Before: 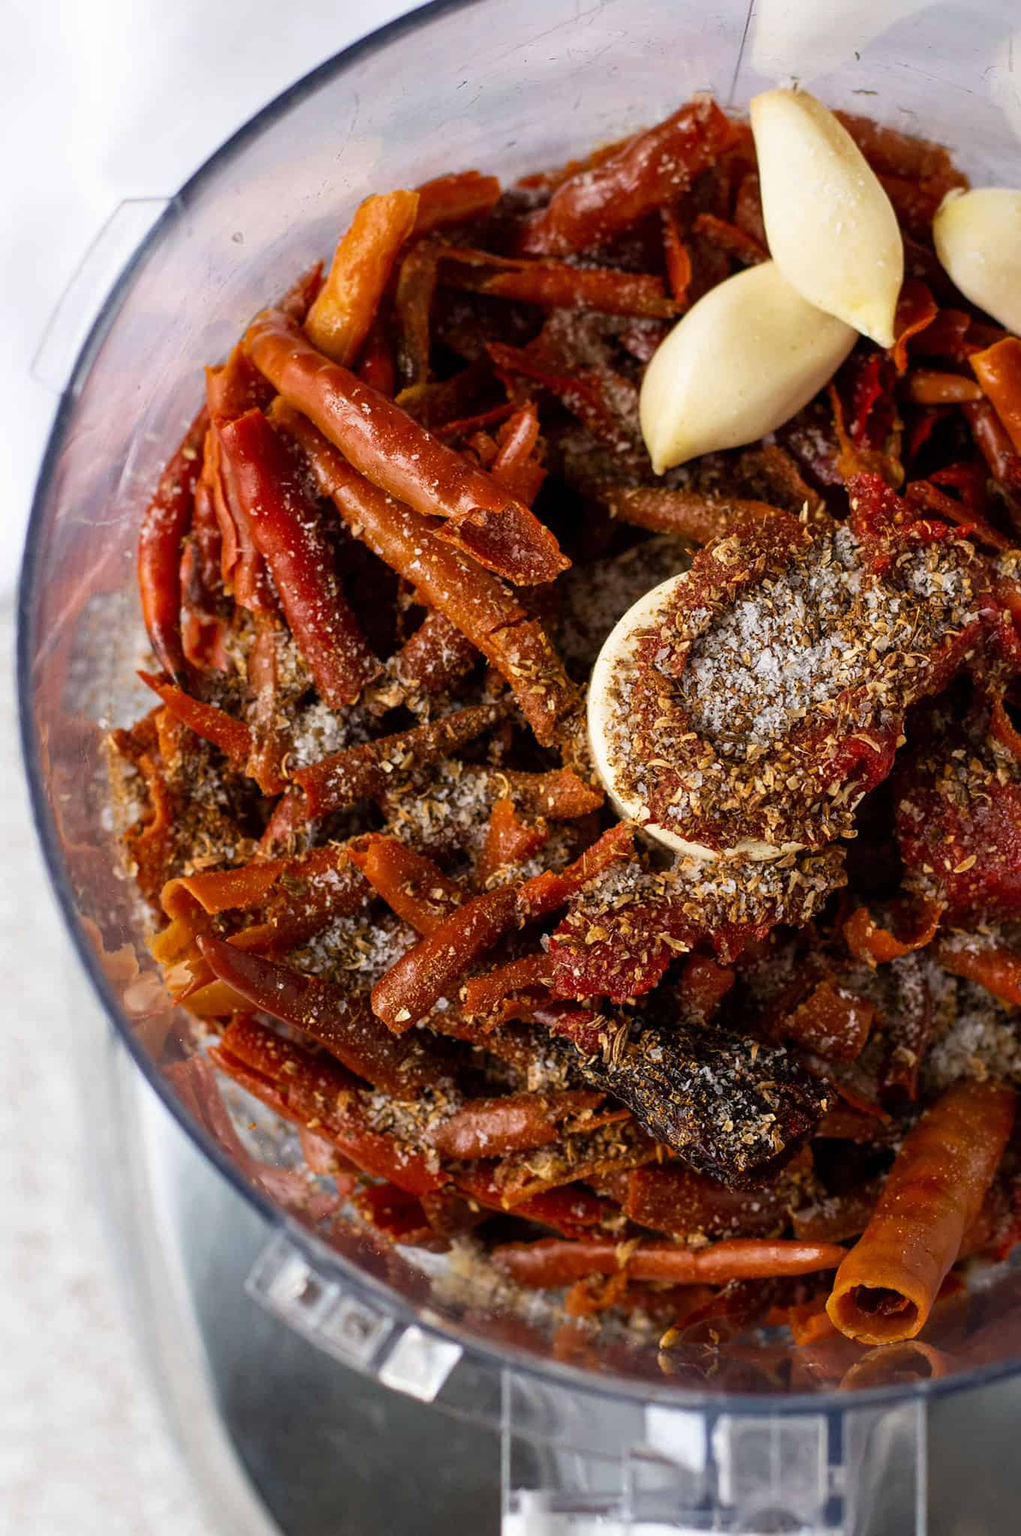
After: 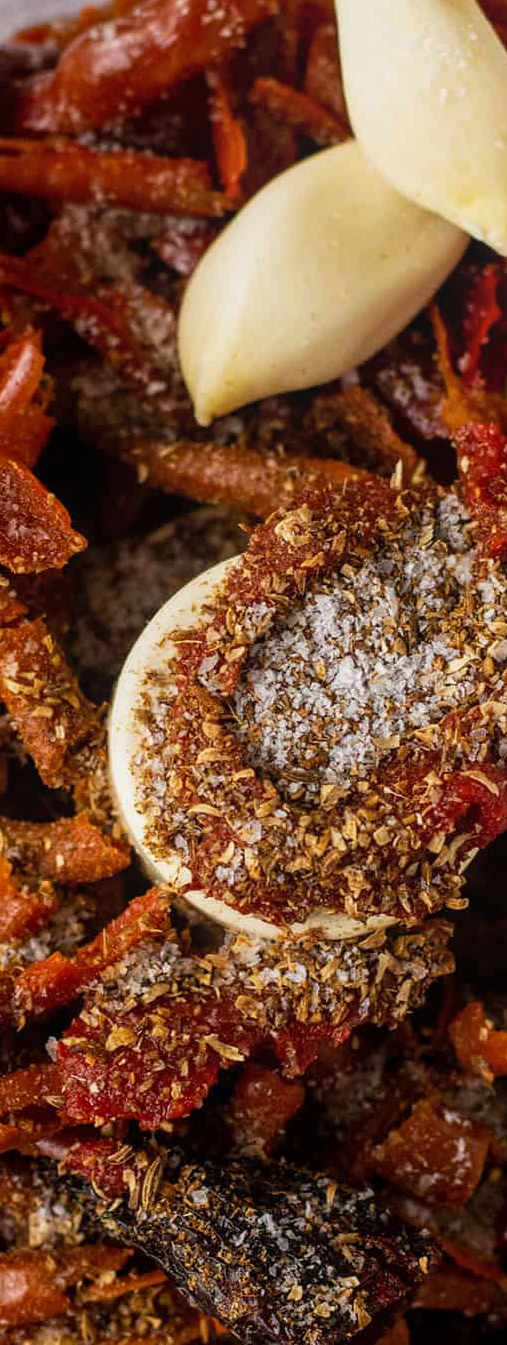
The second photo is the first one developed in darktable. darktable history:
local contrast: detail 109%
crop and rotate: left 49.614%, top 10.129%, right 13.1%, bottom 24.107%
